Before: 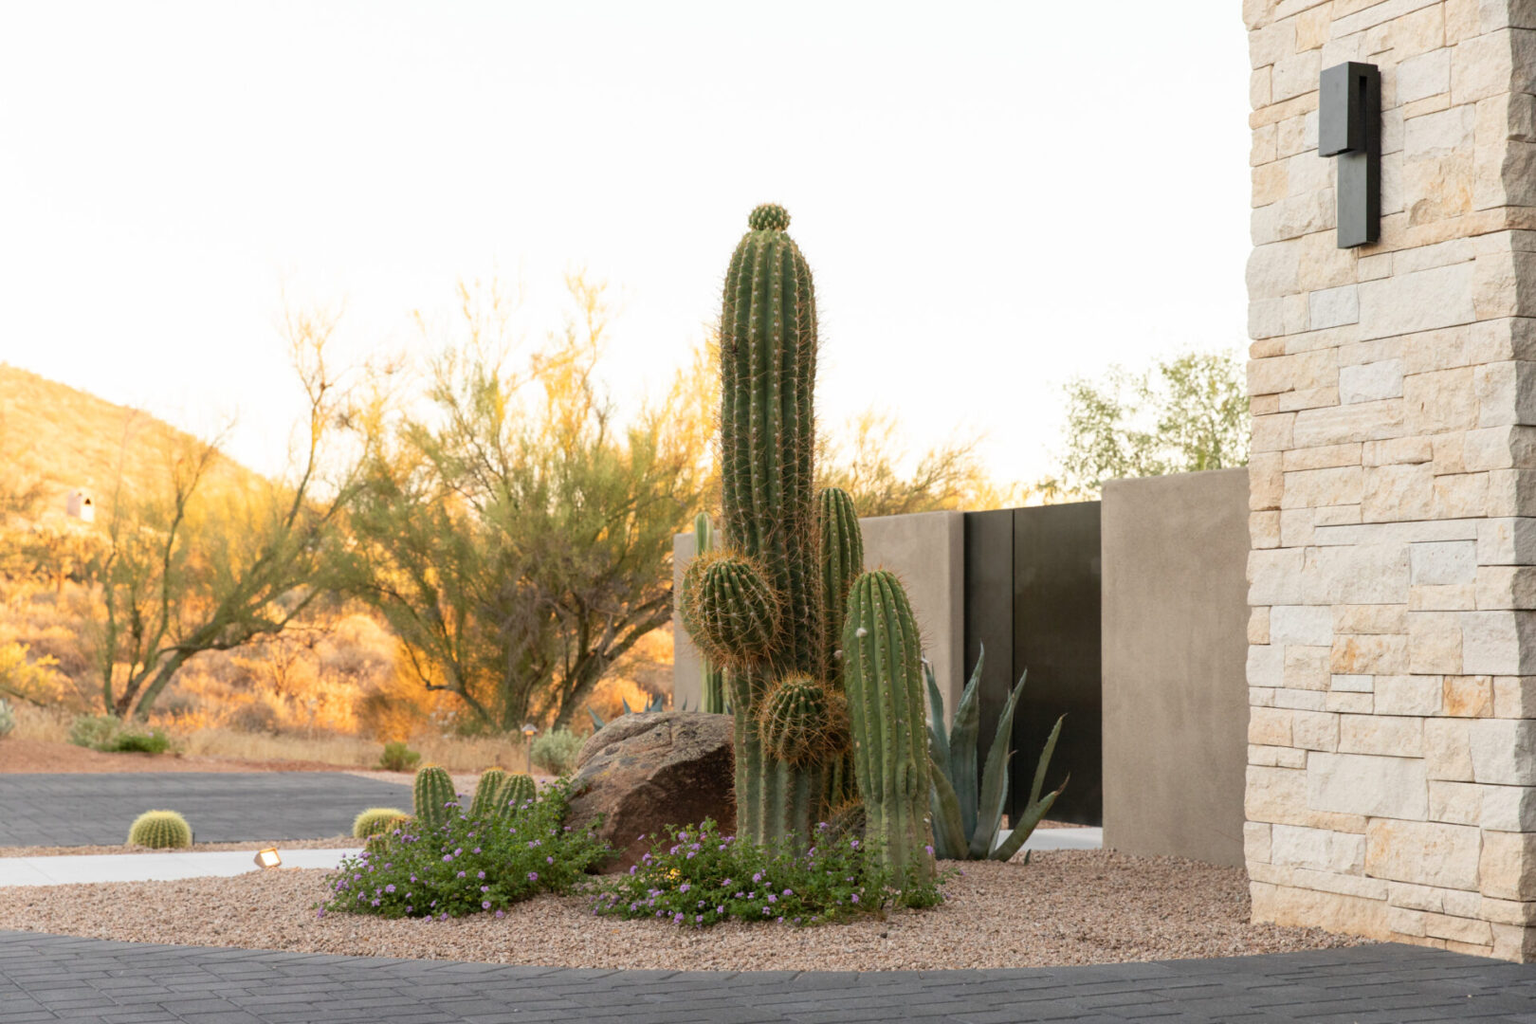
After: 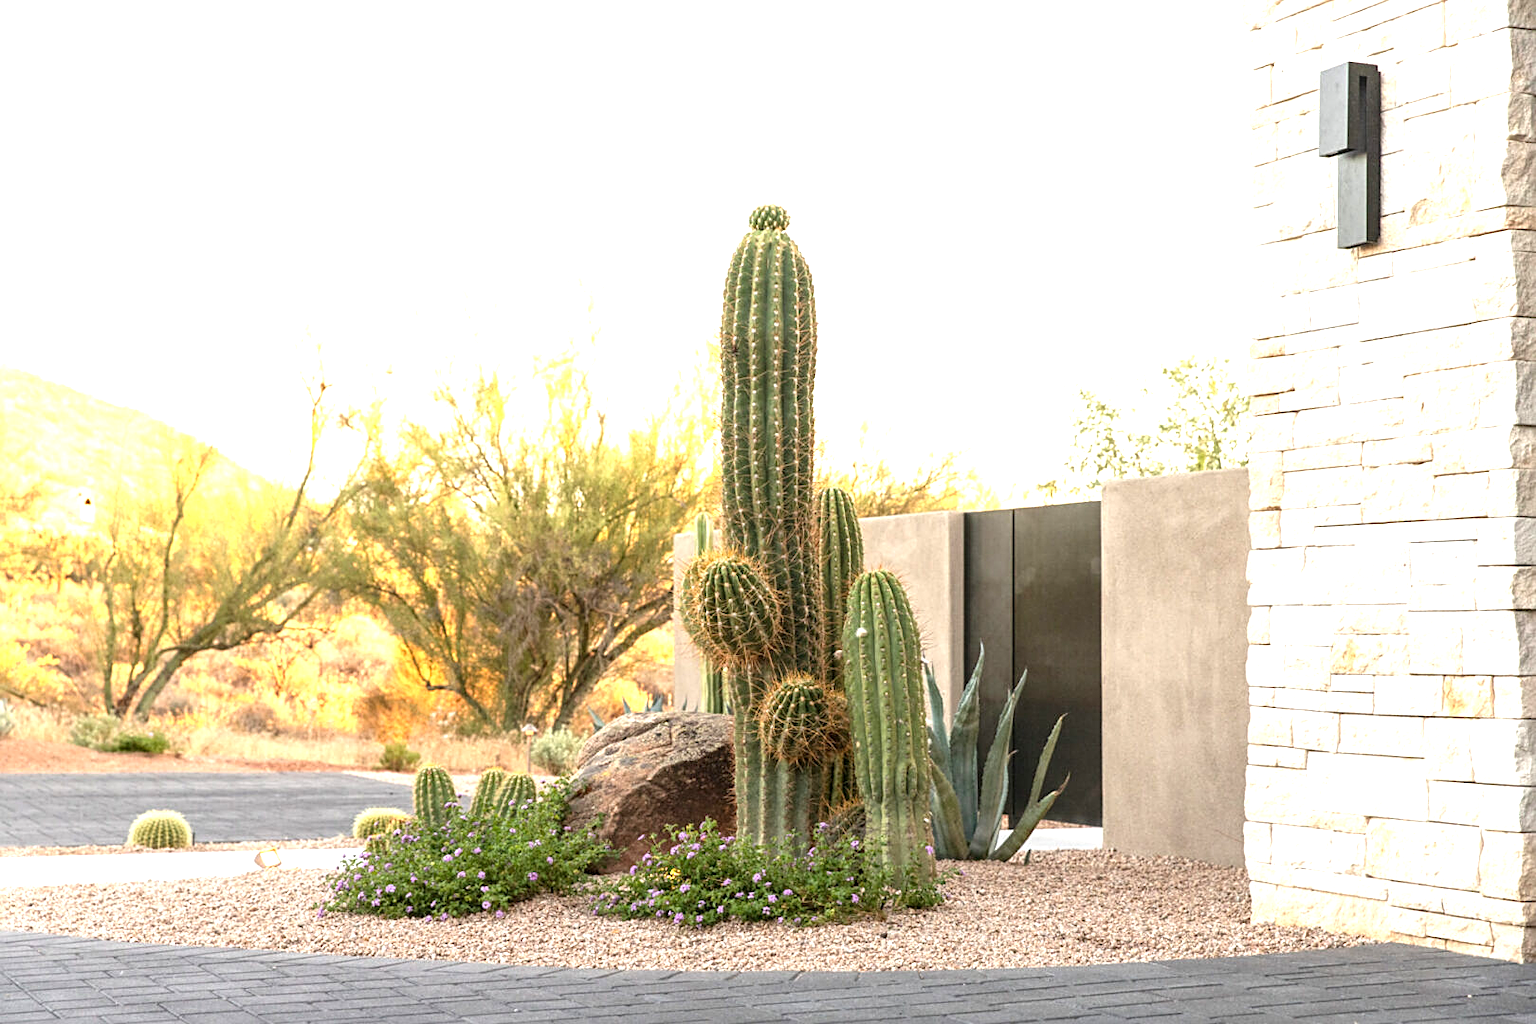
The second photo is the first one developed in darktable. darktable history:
exposure: black level correction 0, exposure 1.015 EV, compensate exposure bias true, compensate highlight preservation false
sharpen: on, module defaults
local contrast: on, module defaults
